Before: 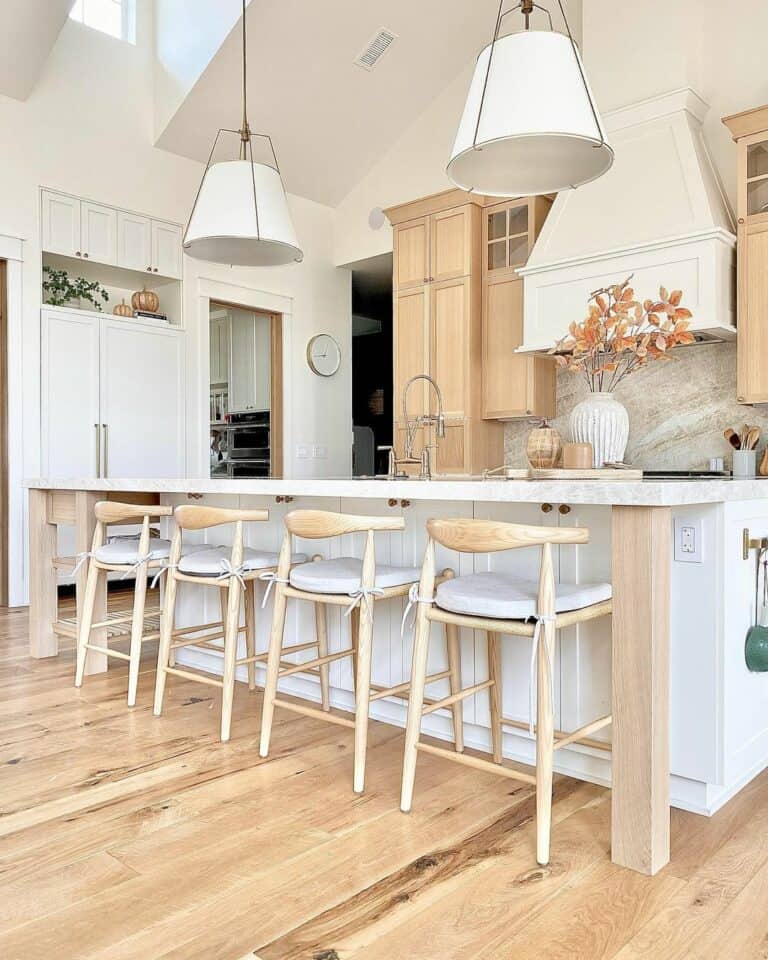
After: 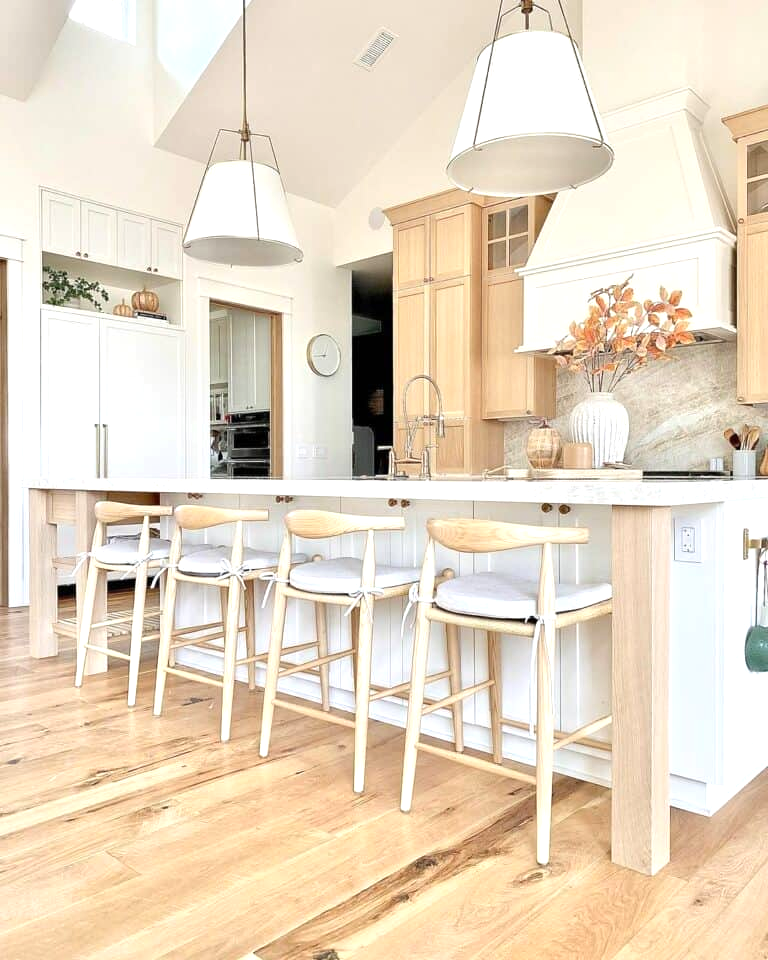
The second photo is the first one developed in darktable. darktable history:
exposure: exposure 0.377 EV, compensate exposure bias true, compensate highlight preservation false
